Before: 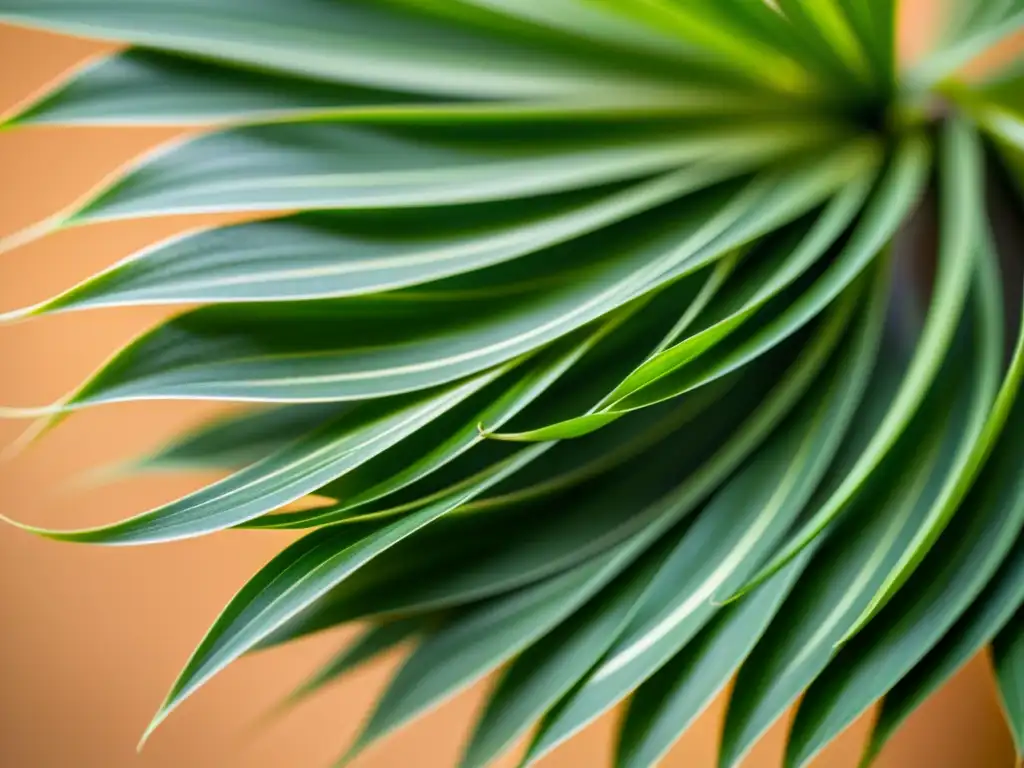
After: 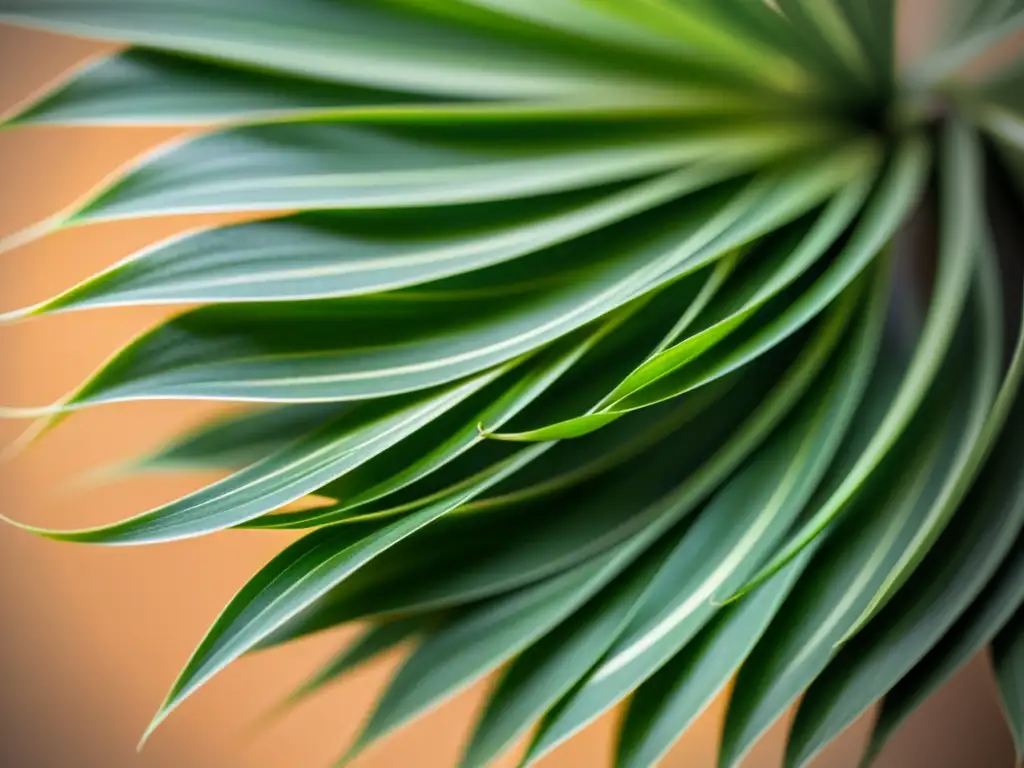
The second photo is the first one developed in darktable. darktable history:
vignetting: fall-off radius 32.24%, center (-0.147, 0.015)
